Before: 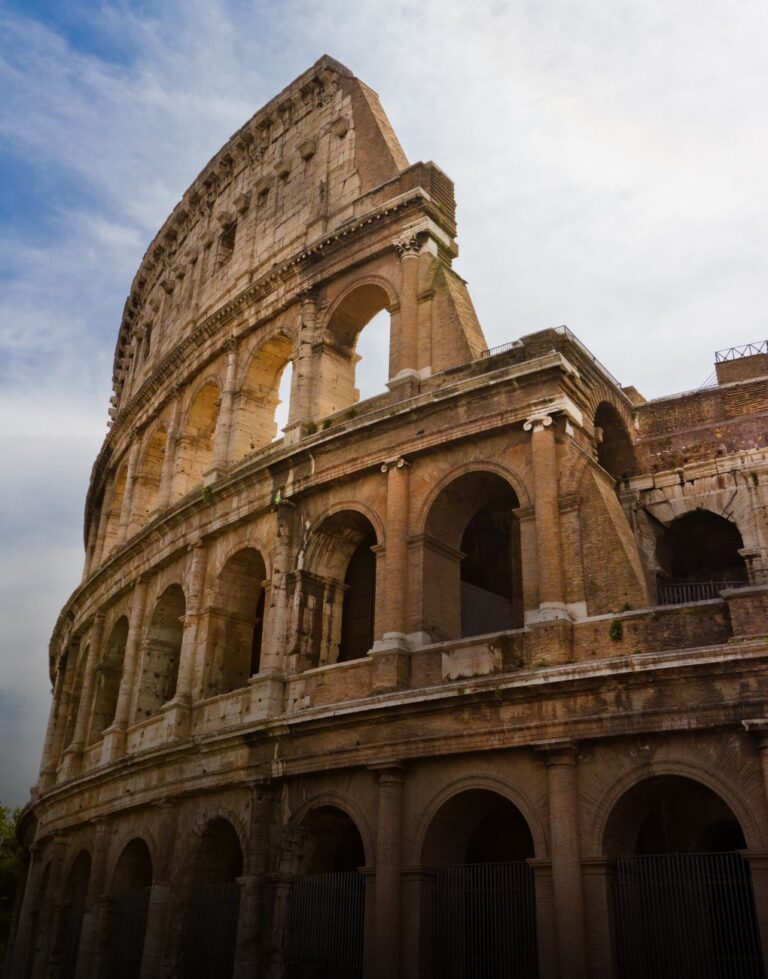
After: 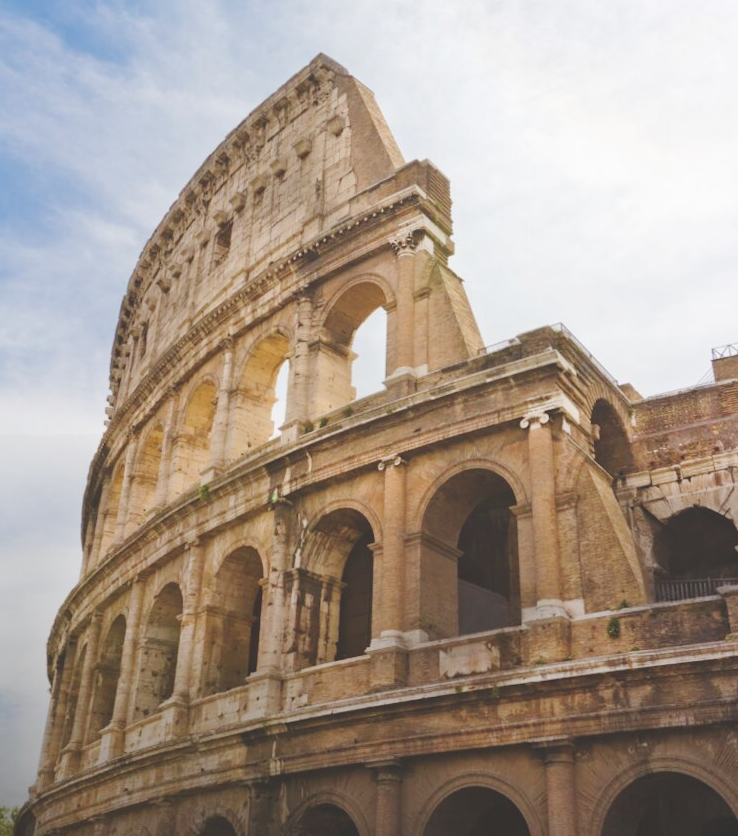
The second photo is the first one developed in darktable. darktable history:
color balance: lift [1.01, 1, 1, 1], gamma [1.097, 1, 1, 1], gain [0.85, 1, 1, 1]
crop and rotate: angle 0.2°, left 0.275%, right 3.127%, bottom 14.18%
exposure: exposure 0.3 EV, compensate highlight preservation false
base curve: curves: ch0 [(0, 0) (0.158, 0.273) (0.879, 0.895) (1, 1)], preserve colors none
